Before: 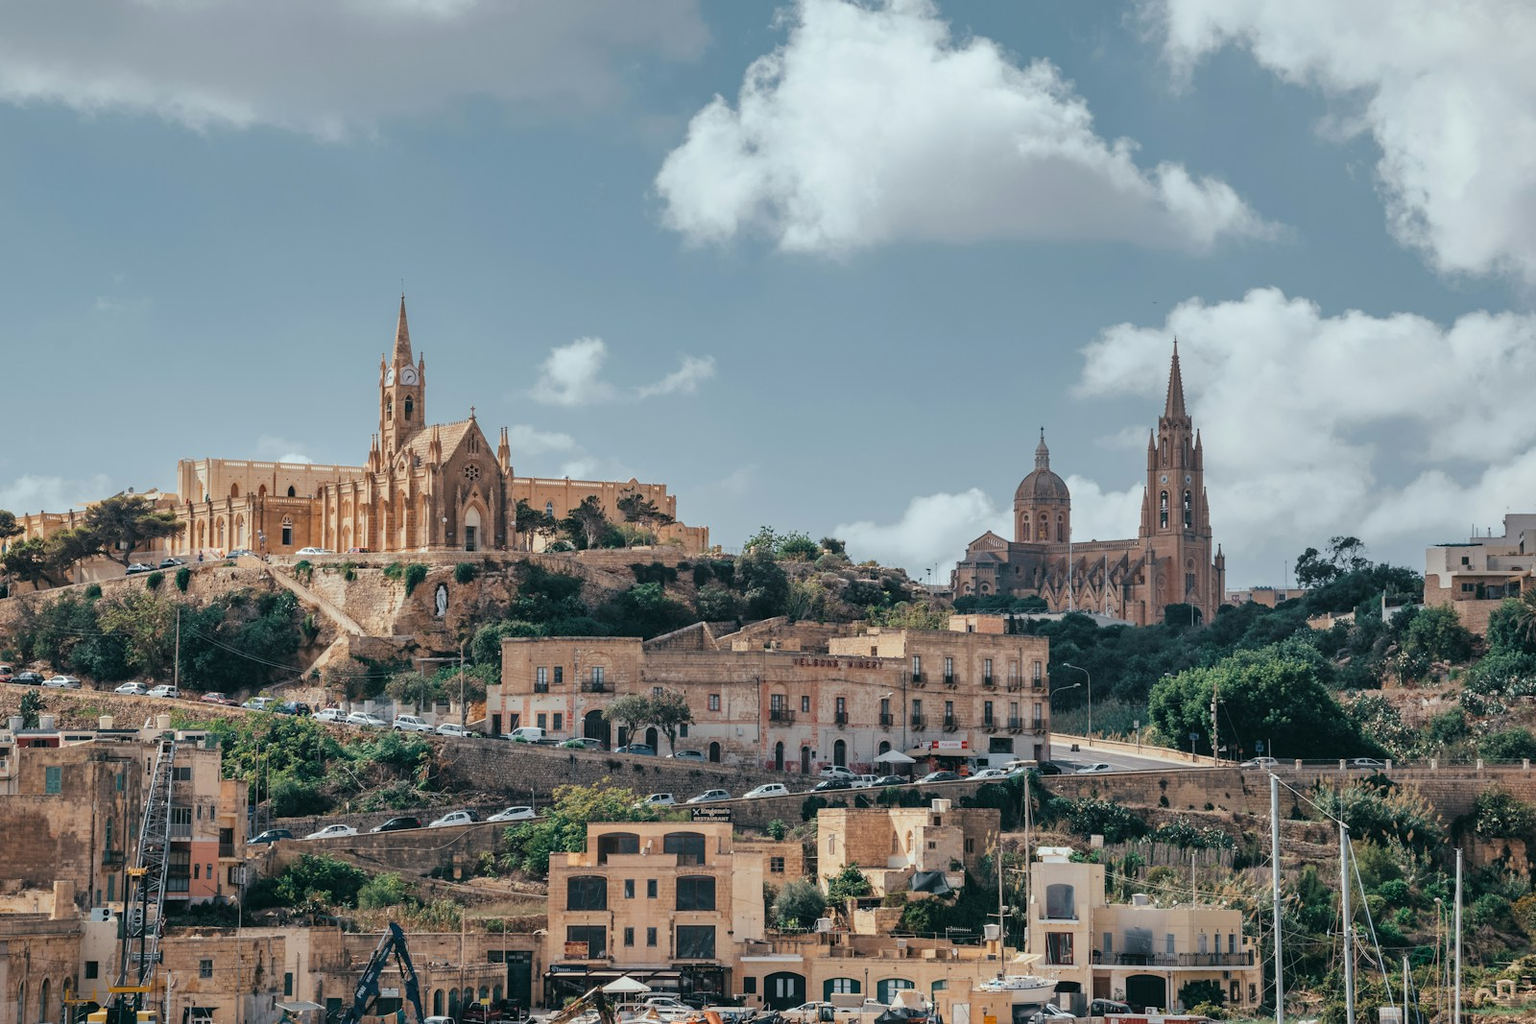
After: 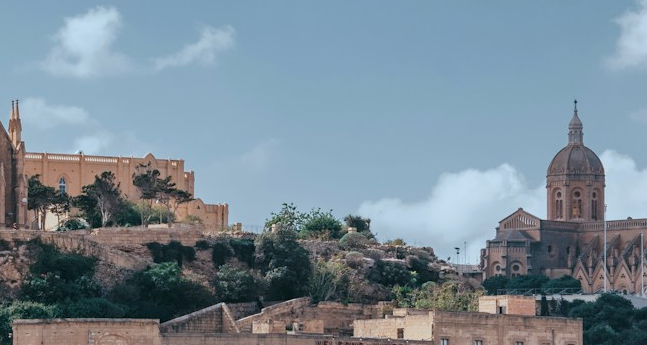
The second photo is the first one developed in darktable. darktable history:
color correction: highlights a* -0.773, highlights b* -8.43
crop: left 31.911%, top 32.349%, right 27.608%, bottom 35.312%
